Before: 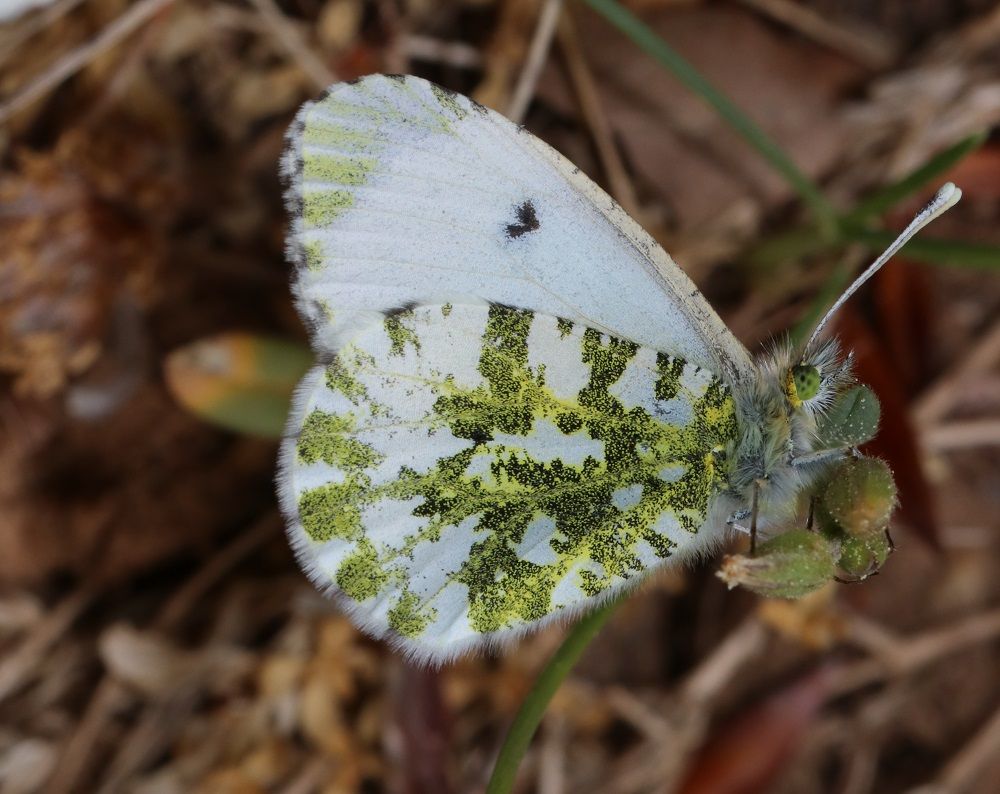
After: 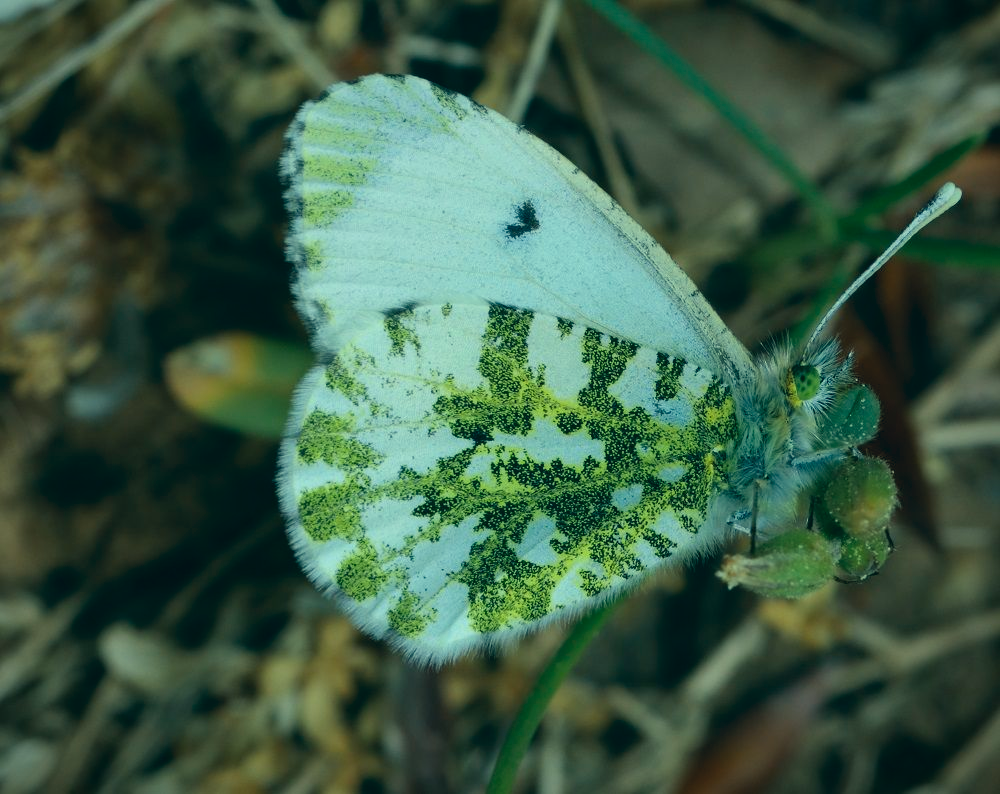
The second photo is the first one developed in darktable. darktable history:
vignetting: fall-off start 97.23%, saturation -0.024, center (-0.033, -0.042), width/height ratio 1.179, unbound false
color correction: highlights a* -20.08, highlights b* 9.8, shadows a* -20.4, shadows b* -10.76
